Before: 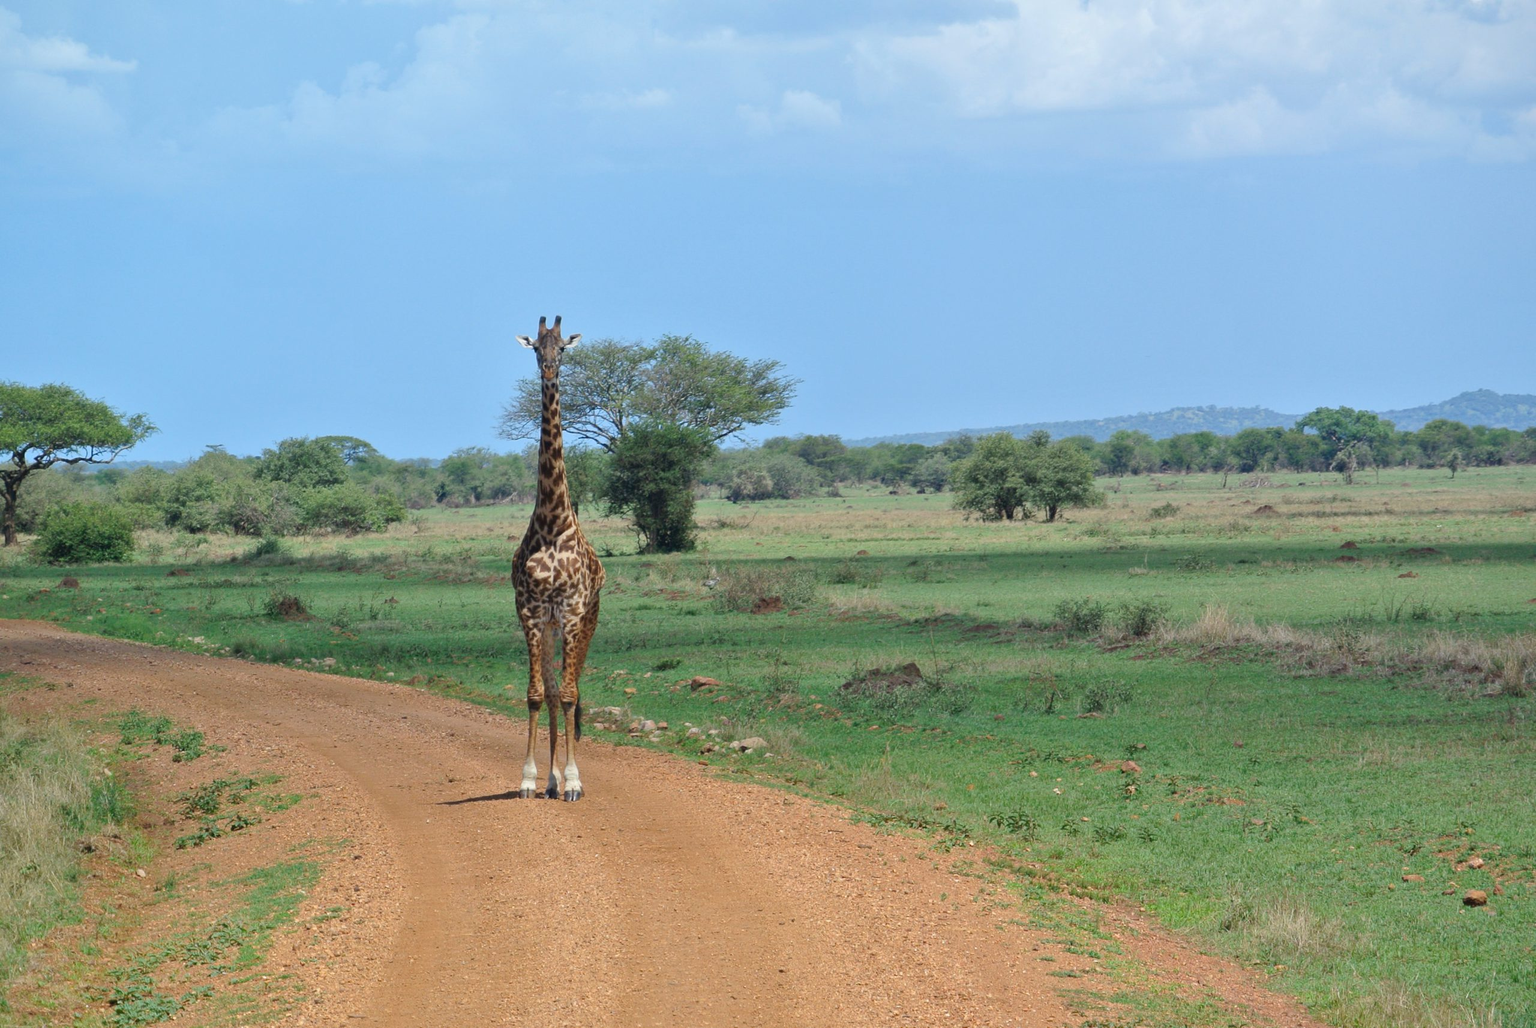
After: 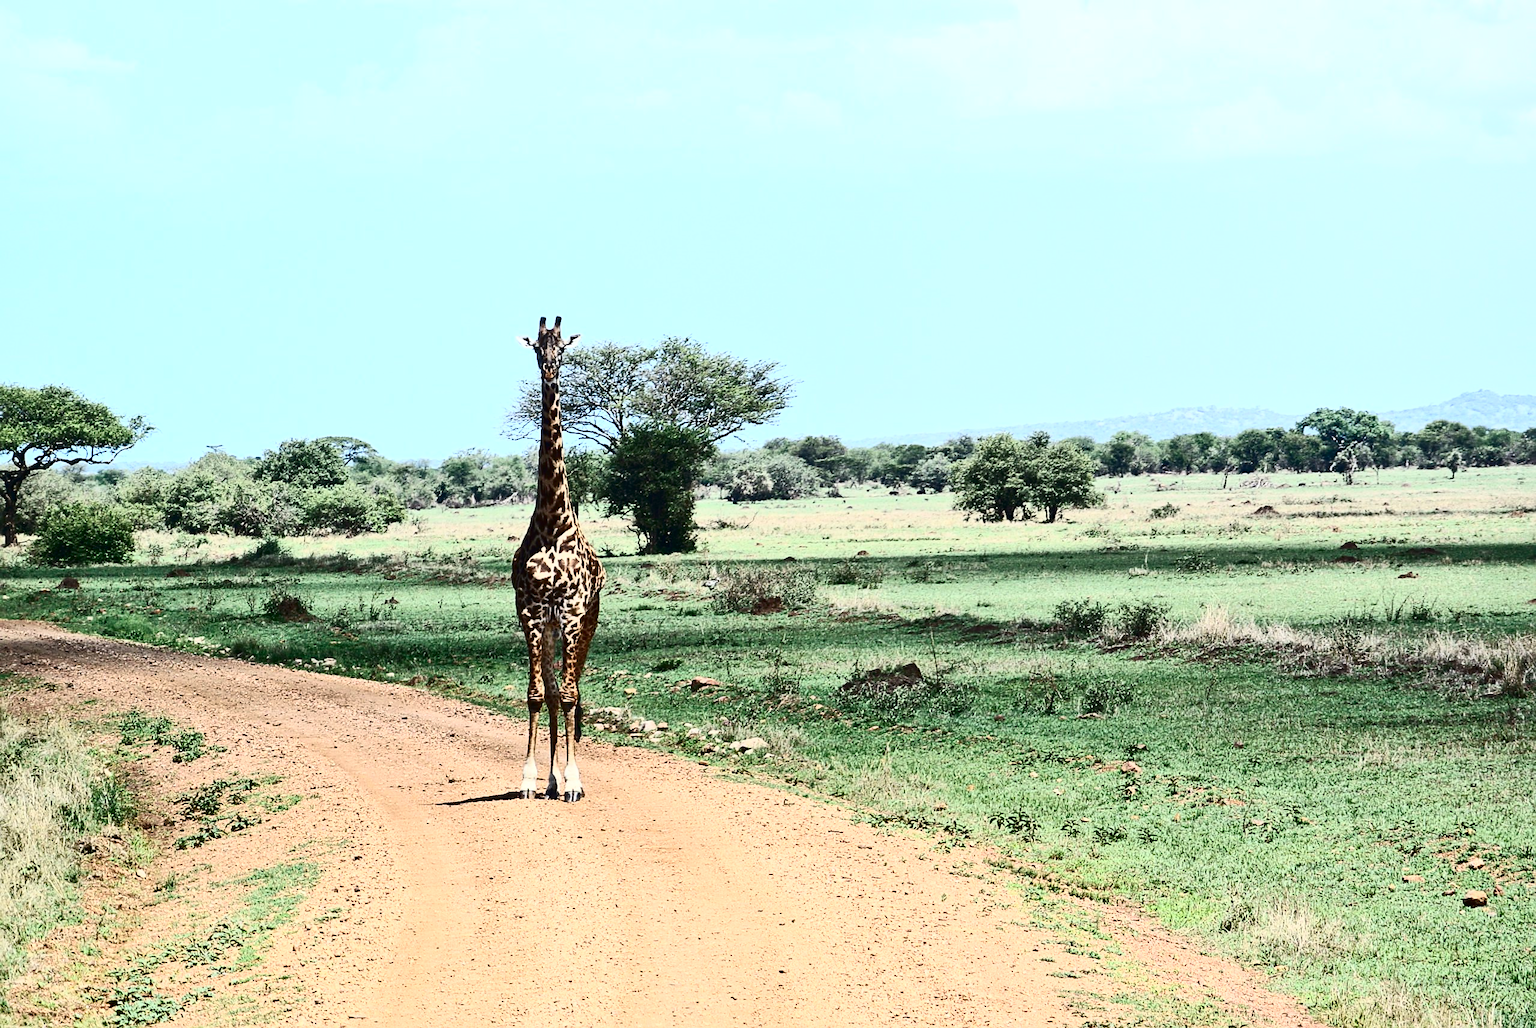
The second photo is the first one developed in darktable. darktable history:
sharpen: on, module defaults
contrast brightness saturation: contrast 0.93, brightness 0.2
